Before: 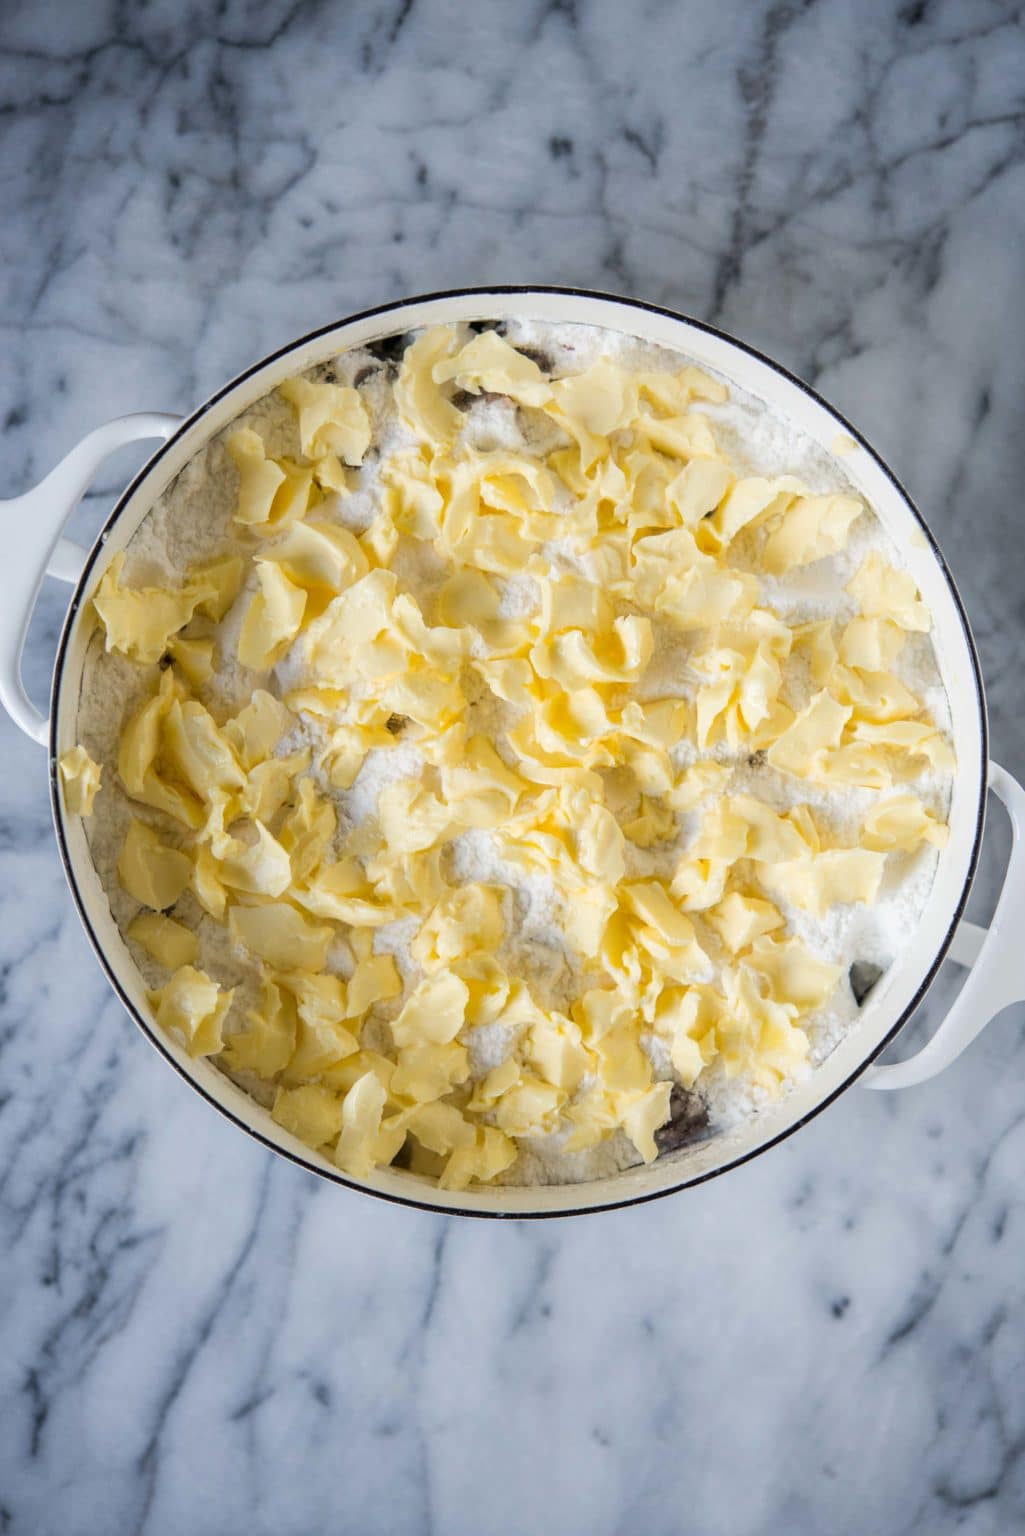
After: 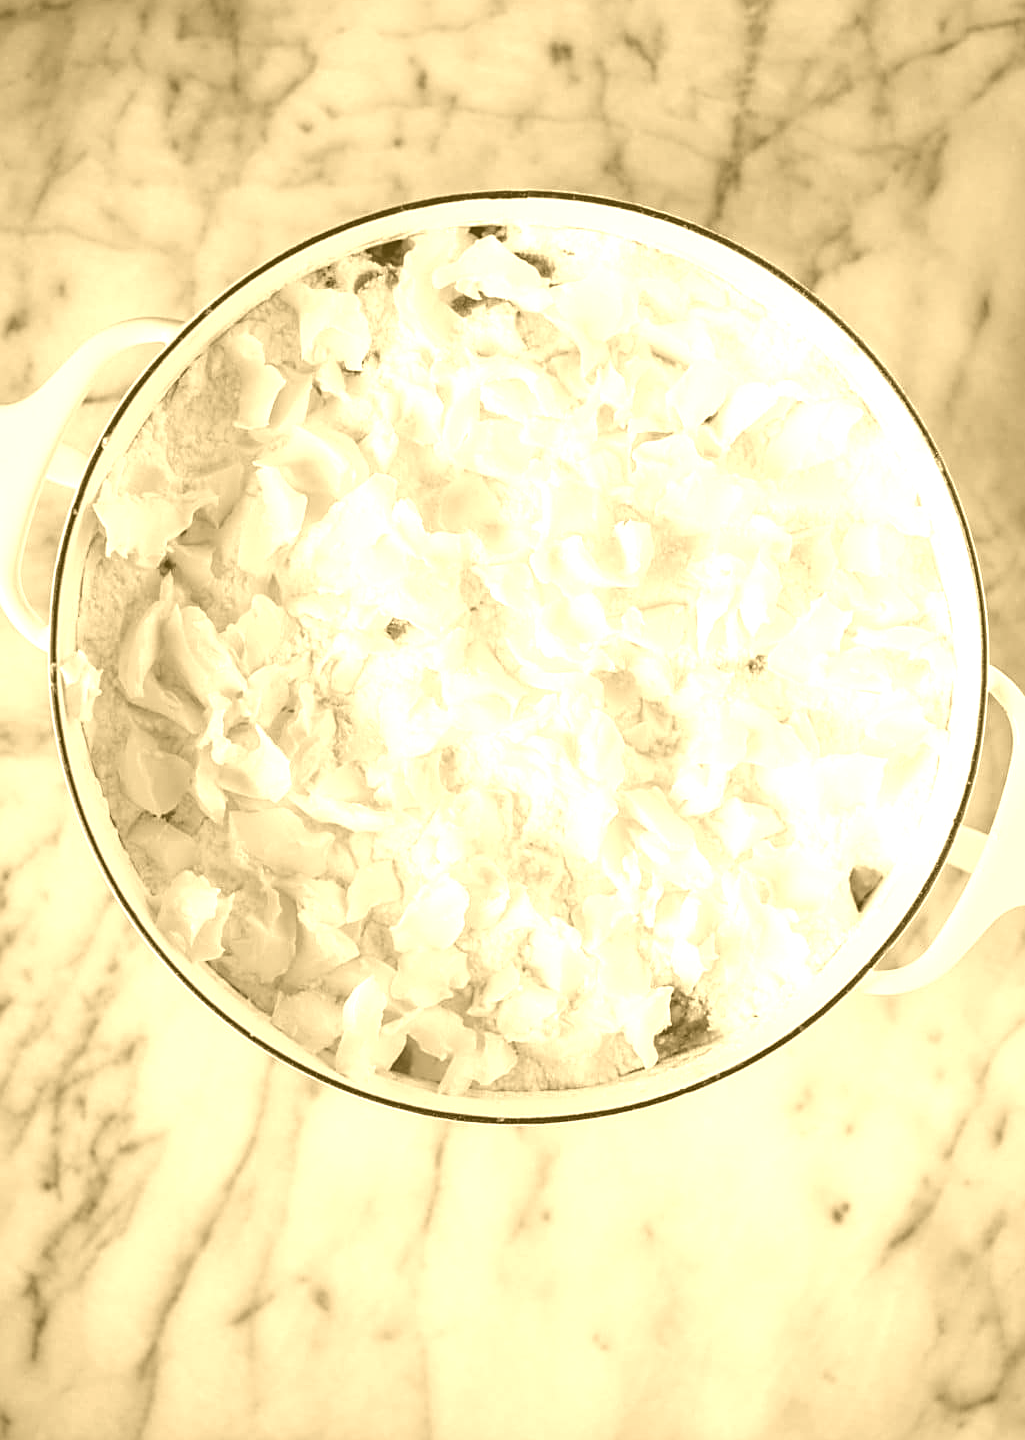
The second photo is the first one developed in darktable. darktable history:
sharpen: on, module defaults
crop and rotate: top 6.25%
color correction: highlights a* -14.62, highlights b* -16.22, shadows a* 10.12, shadows b* 29.4
colorize: hue 36°, source mix 100%
